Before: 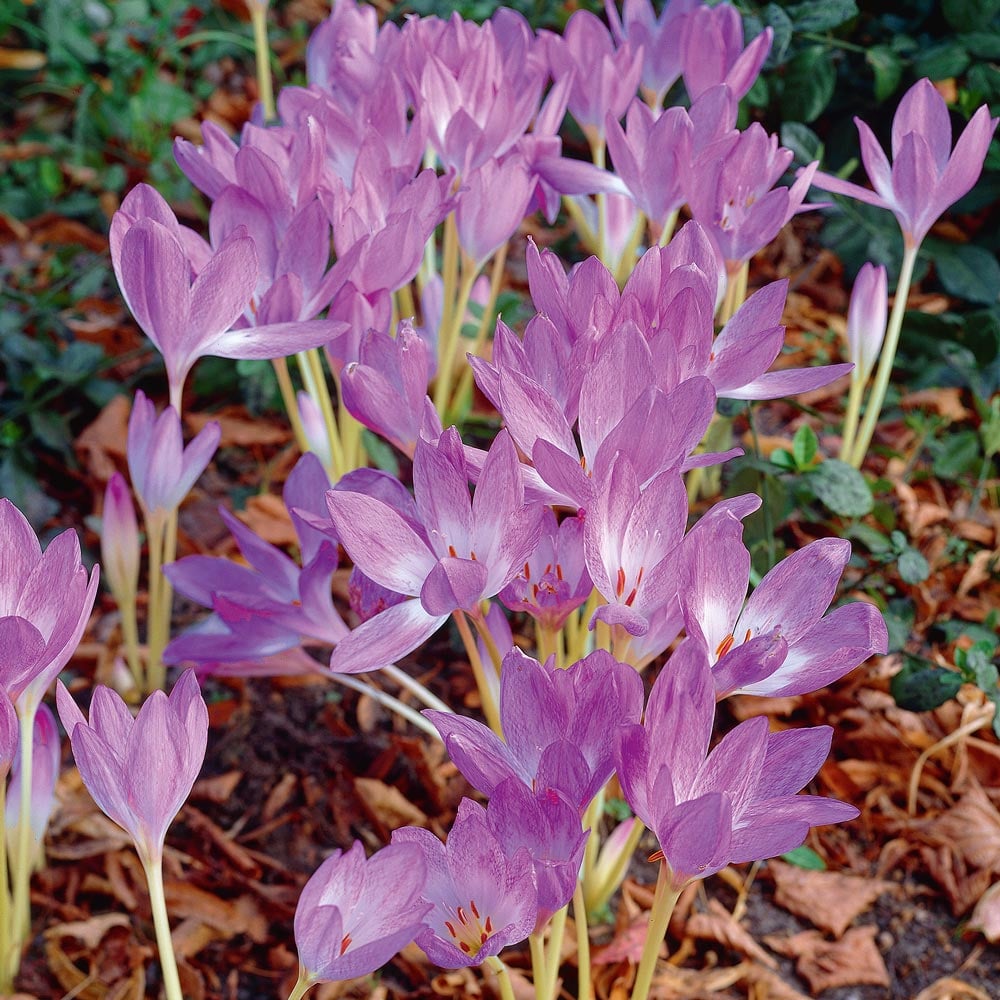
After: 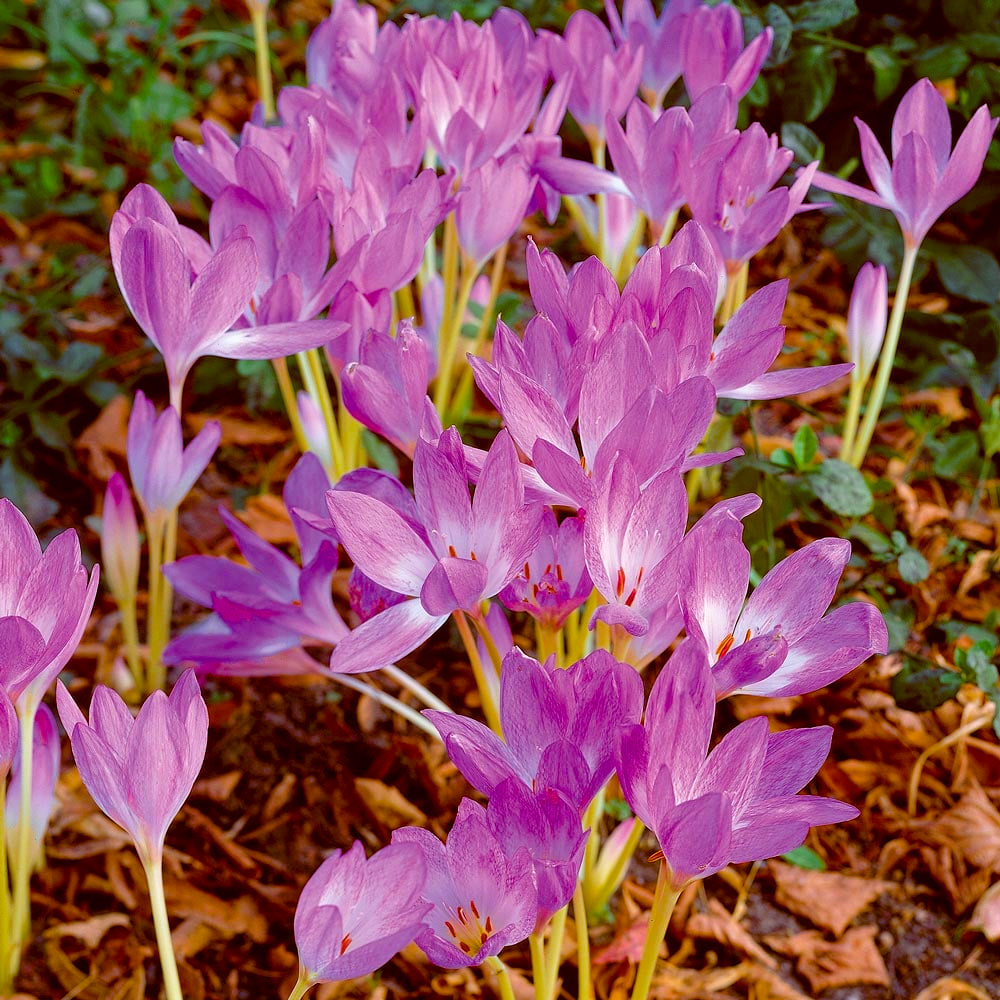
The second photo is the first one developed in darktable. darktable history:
color balance rgb: power › hue 328.27°, global offset › chroma 0.409%, global offset › hue 36.32°, perceptual saturation grading › global saturation 25.115%, global vibrance 20%
